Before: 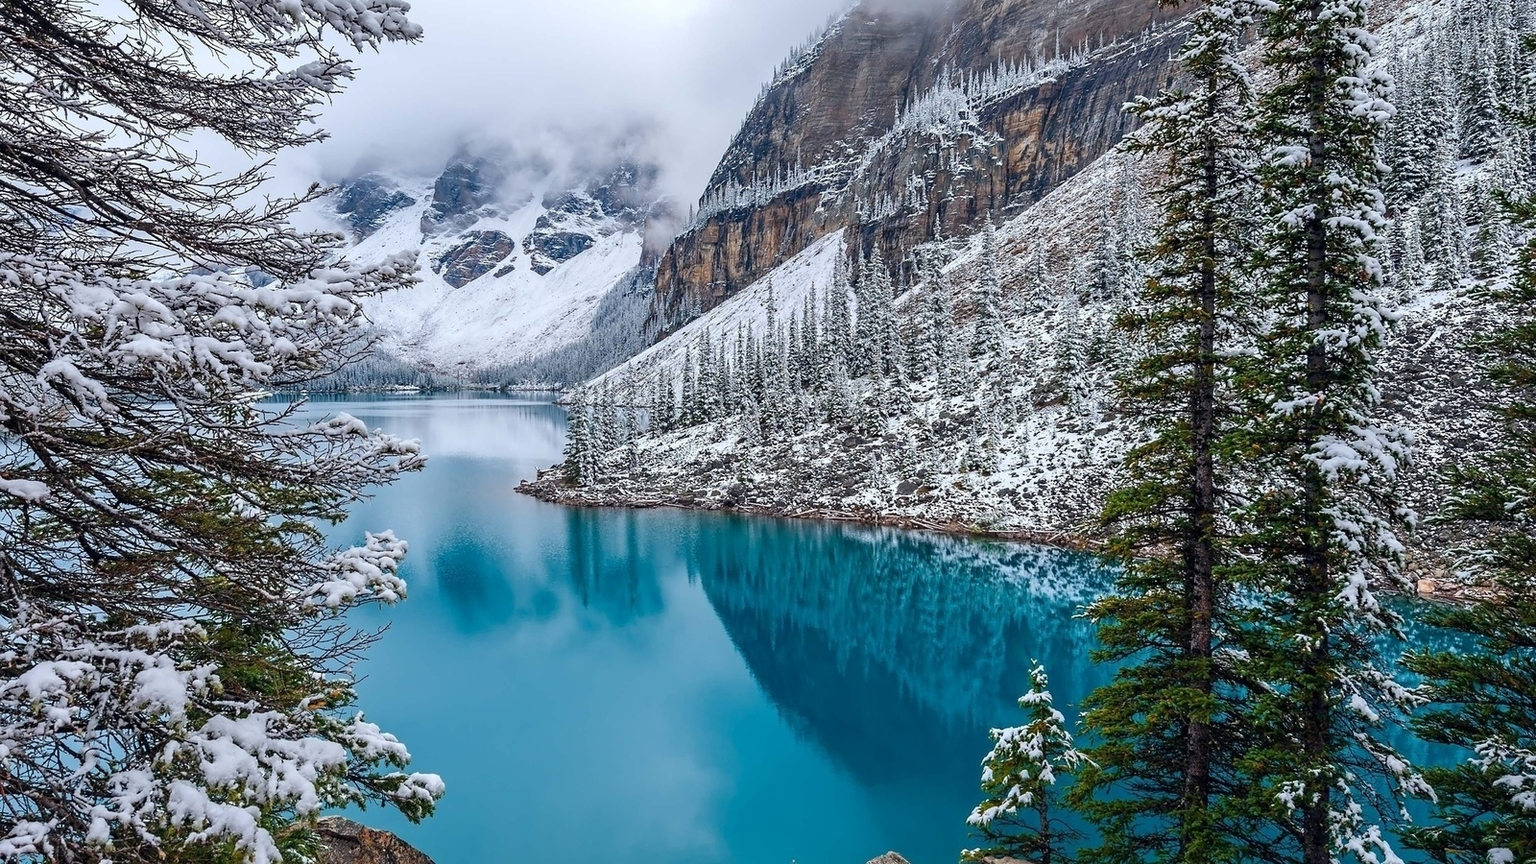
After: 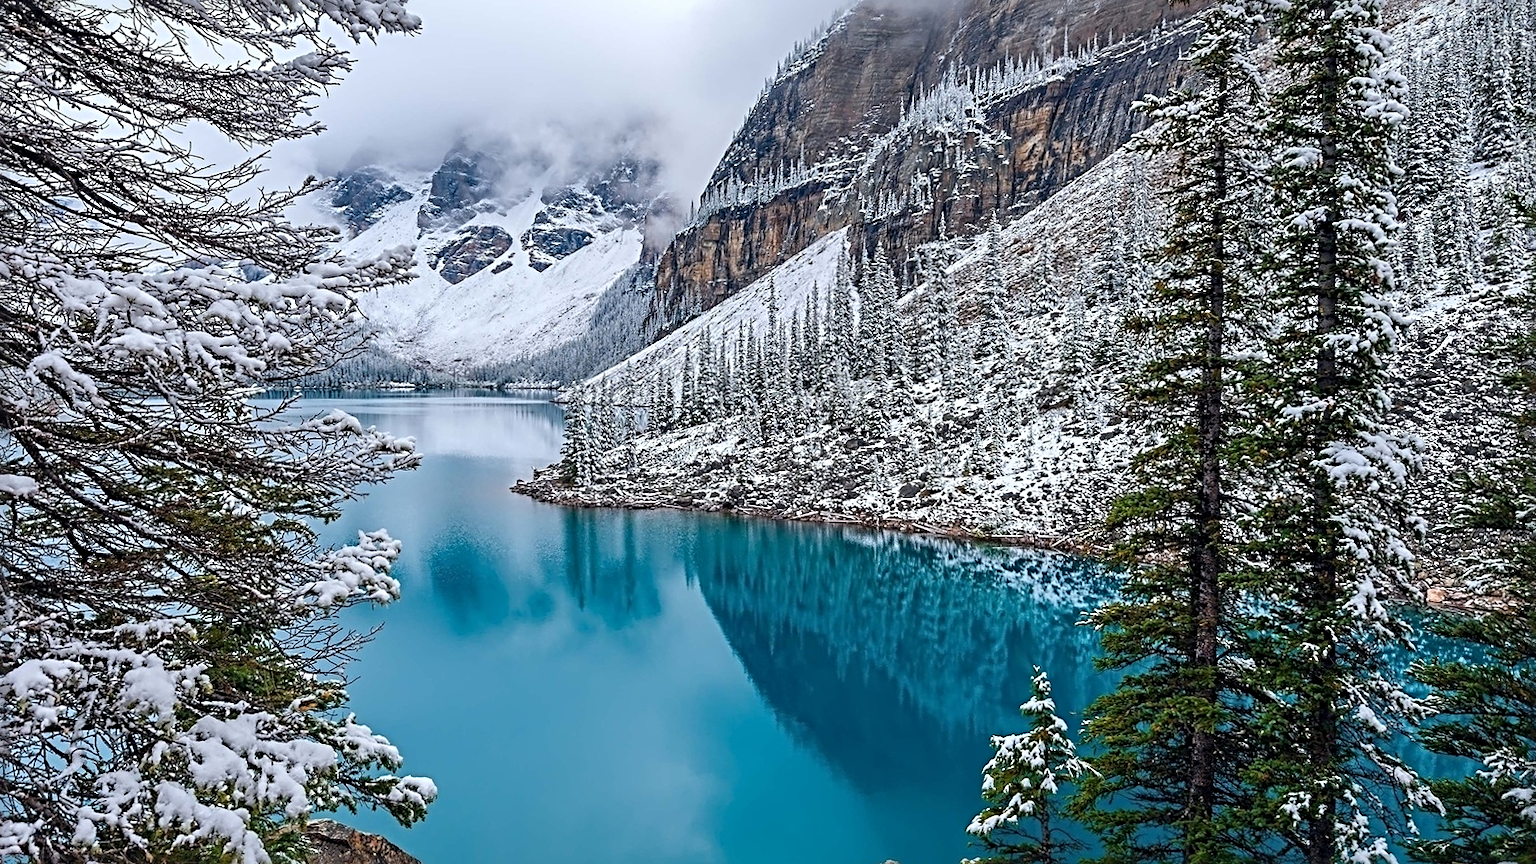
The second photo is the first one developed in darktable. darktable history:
sharpen: radius 4
crop and rotate: angle -0.5°
exposure: compensate highlight preservation false
